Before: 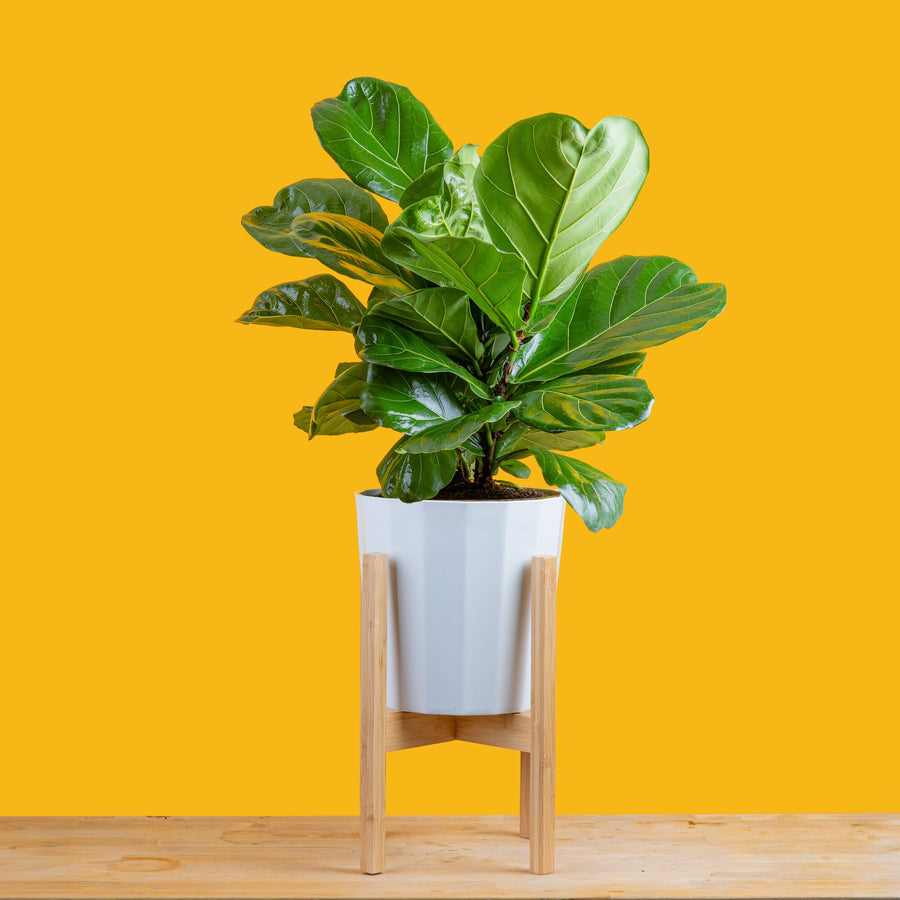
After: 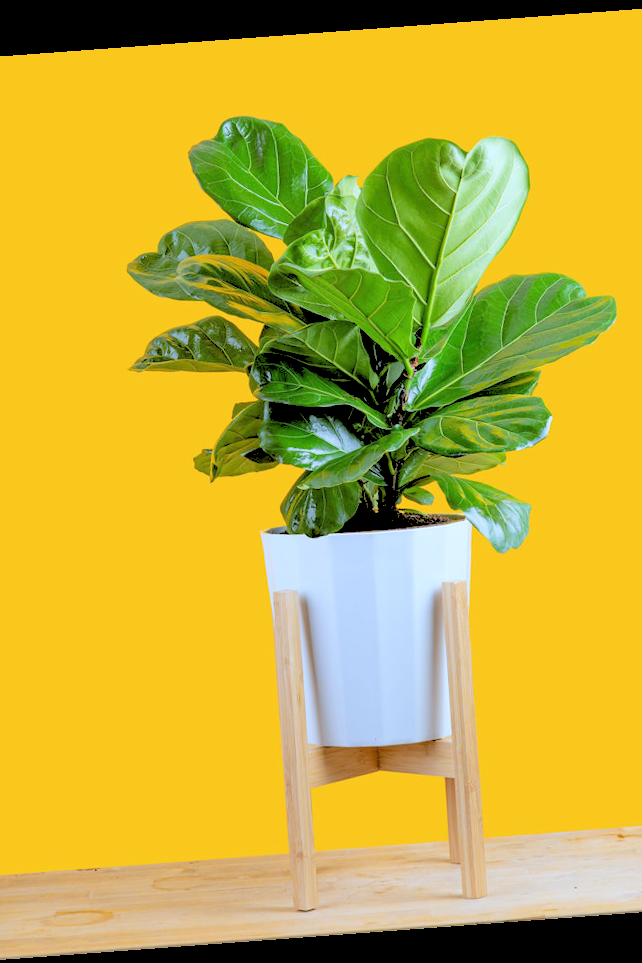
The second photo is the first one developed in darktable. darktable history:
rotate and perspective: rotation -4.25°, automatic cropping off
white balance: red 0.924, blue 1.095
rgb levels: levels [[0.027, 0.429, 0.996], [0, 0.5, 1], [0, 0.5, 1]]
crop and rotate: left 13.537%, right 19.796%
